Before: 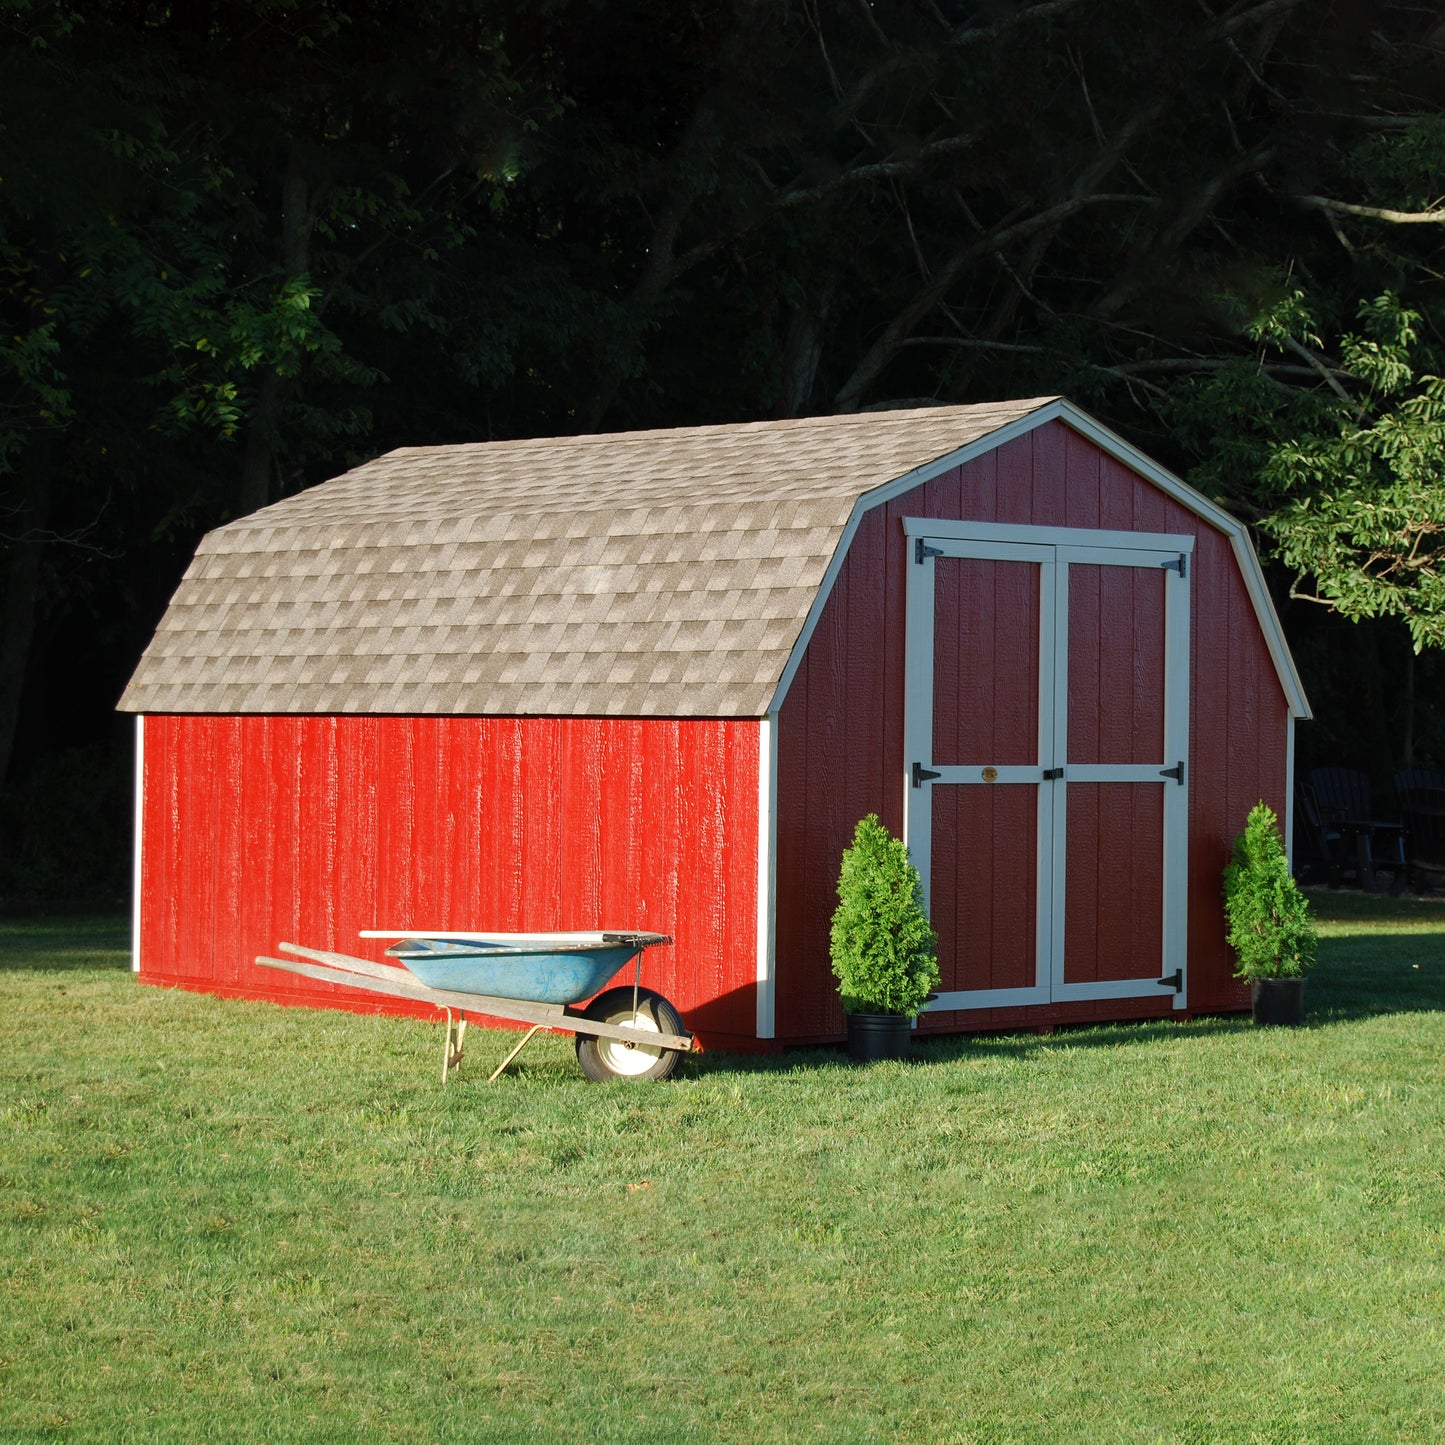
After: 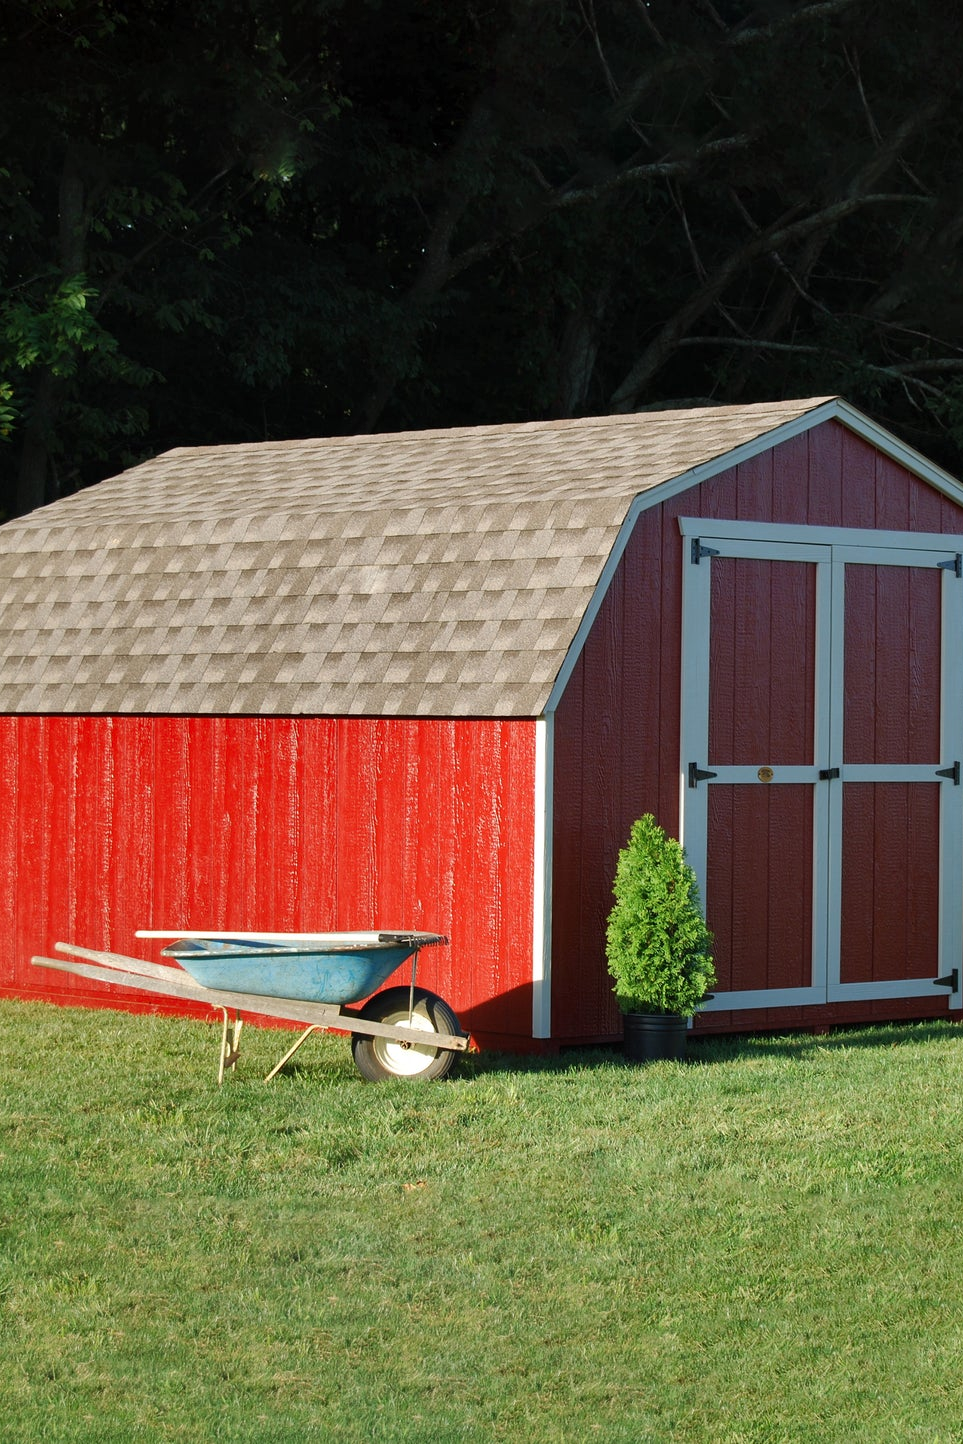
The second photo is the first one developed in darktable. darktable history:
crop and rotate: left 15.546%, right 17.787%
shadows and highlights: shadows 20.91, highlights -82.73, soften with gaussian
